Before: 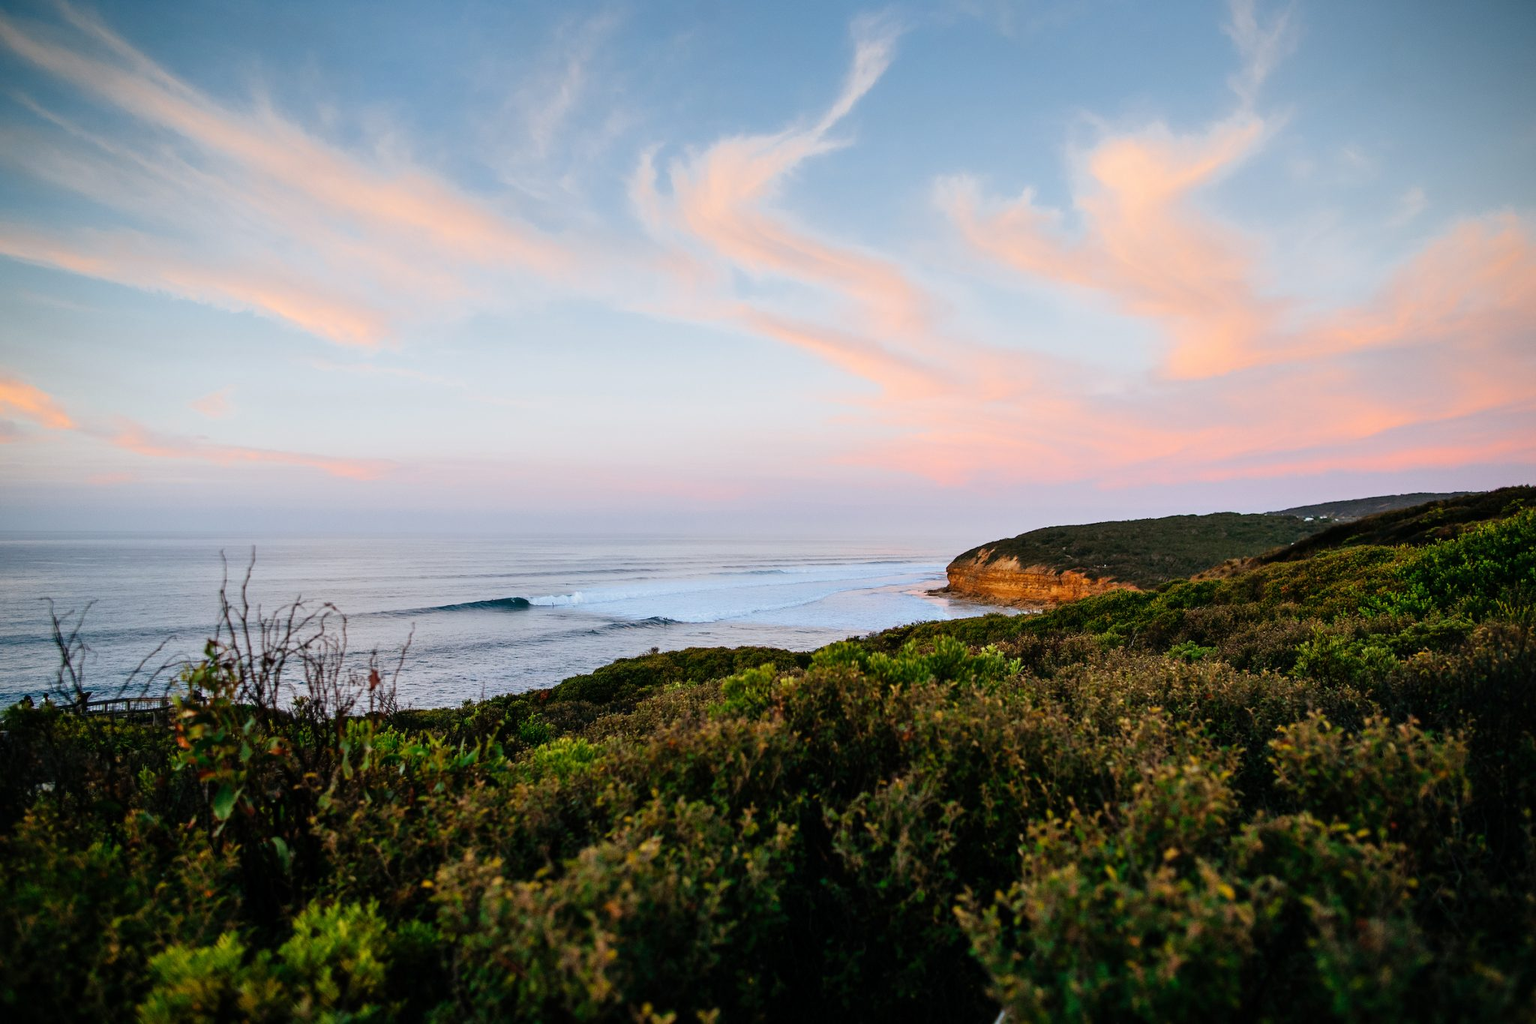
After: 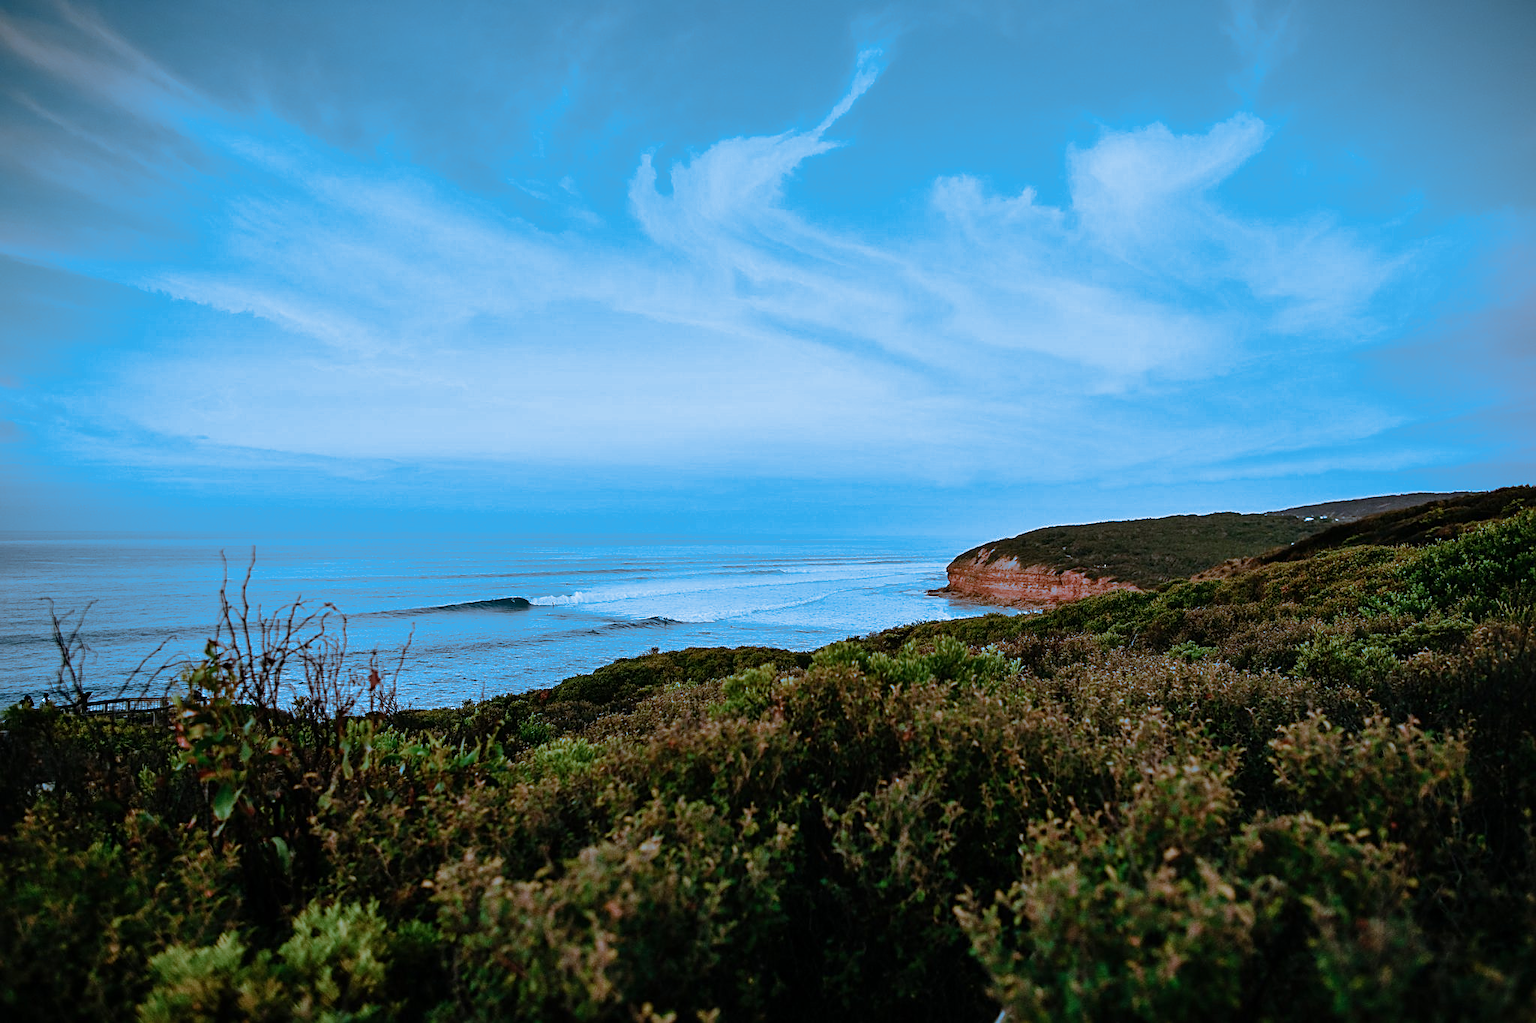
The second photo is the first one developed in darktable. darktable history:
sharpen: on, module defaults
shadows and highlights: shadows 20.91, highlights -35.45, soften with gaussian
split-toning: shadows › hue 220°, shadows › saturation 0.64, highlights › hue 220°, highlights › saturation 0.64, balance 0, compress 5.22%
